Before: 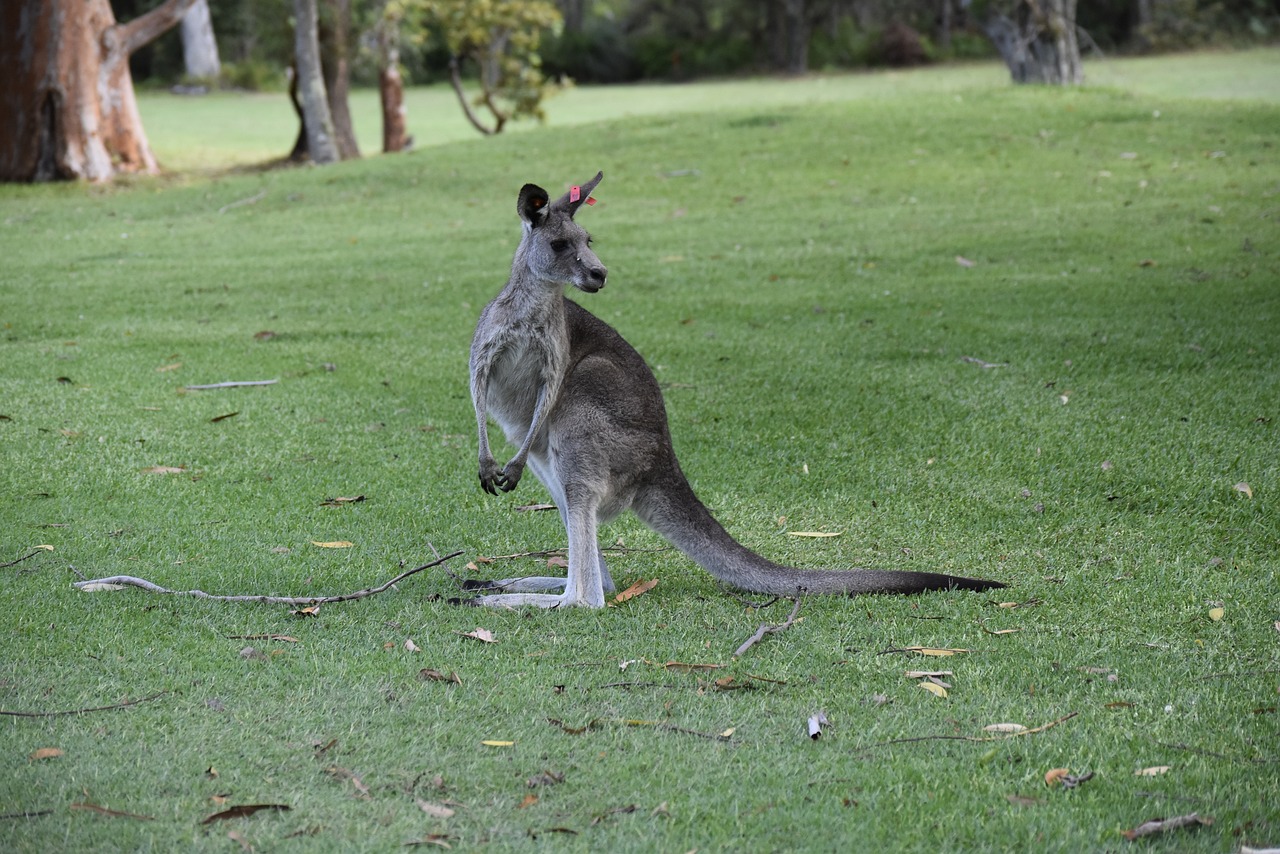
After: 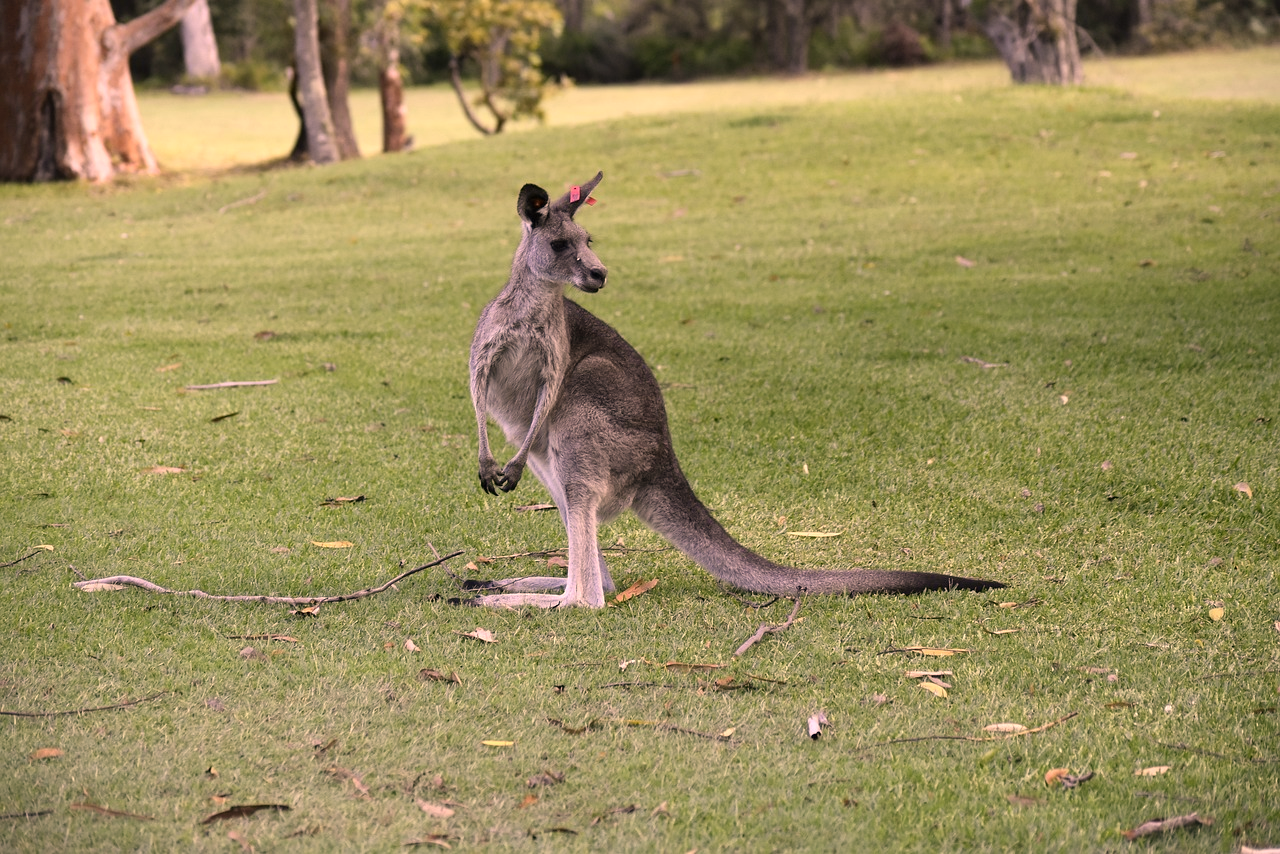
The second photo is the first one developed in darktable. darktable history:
shadows and highlights: radius 109.83, shadows 51.13, white point adjustment 9.03, highlights -4.79, soften with gaussian
color correction: highlights a* 21.33, highlights b* 19.29
